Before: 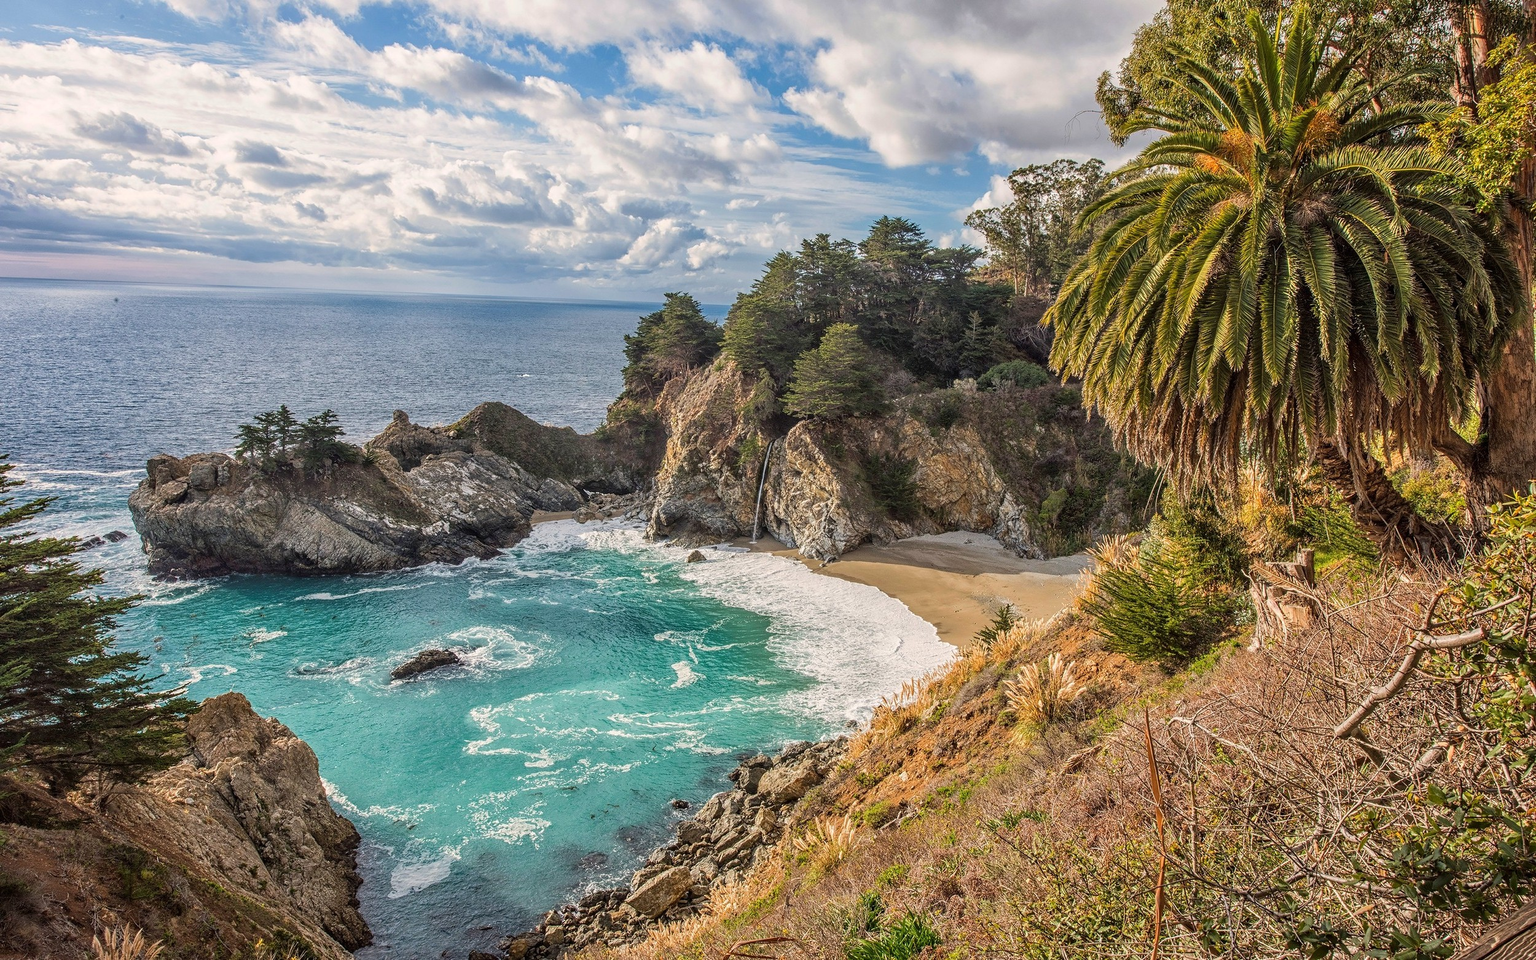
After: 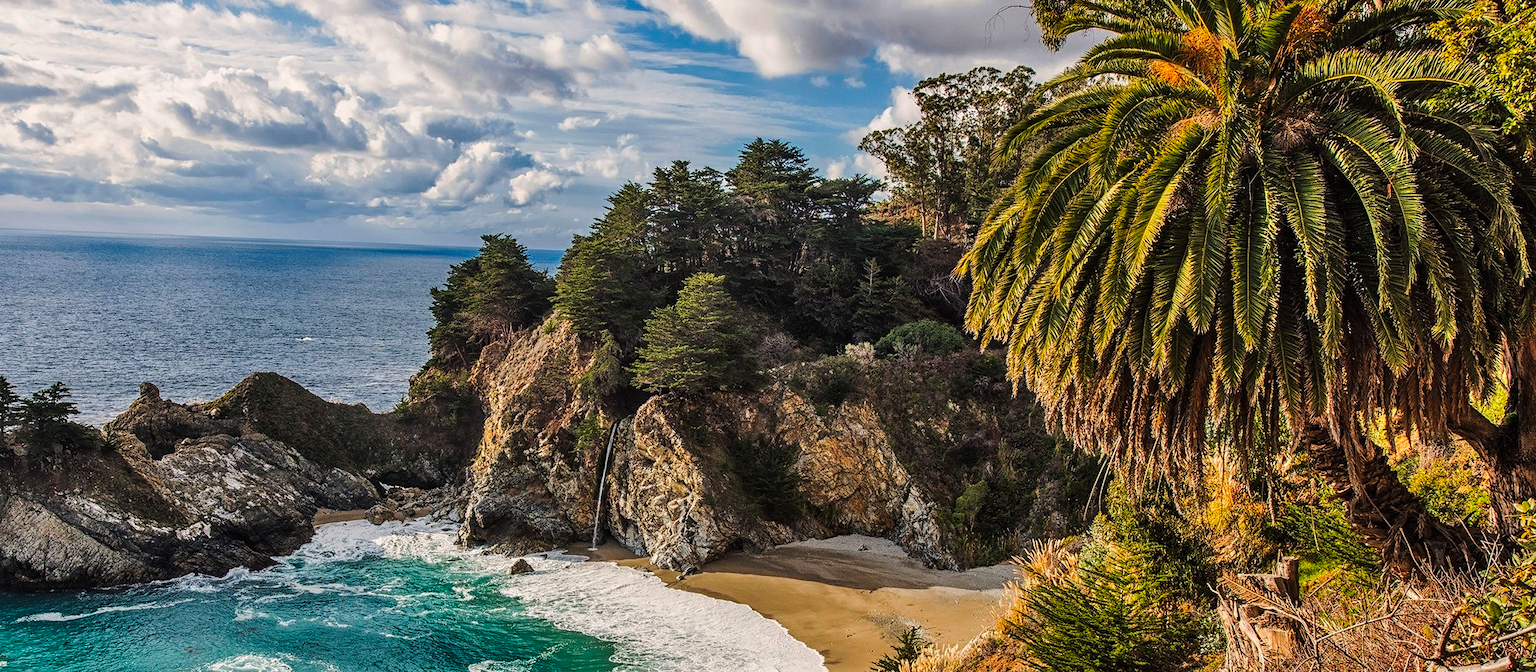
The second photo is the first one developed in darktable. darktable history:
tone curve: curves: ch0 [(0, 0) (0.003, 0.006) (0.011, 0.007) (0.025, 0.01) (0.044, 0.015) (0.069, 0.023) (0.1, 0.031) (0.136, 0.045) (0.177, 0.066) (0.224, 0.098) (0.277, 0.139) (0.335, 0.194) (0.399, 0.254) (0.468, 0.346) (0.543, 0.45) (0.623, 0.56) (0.709, 0.667) (0.801, 0.78) (0.898, 0.891) (1, 1)], preserve colors none
shadows and highlights: shadows 52.34, highlights -28.23, soften with gaussian
crop: left 18.38%, top 11.092%, right 2.134%, bottom 33.217%
